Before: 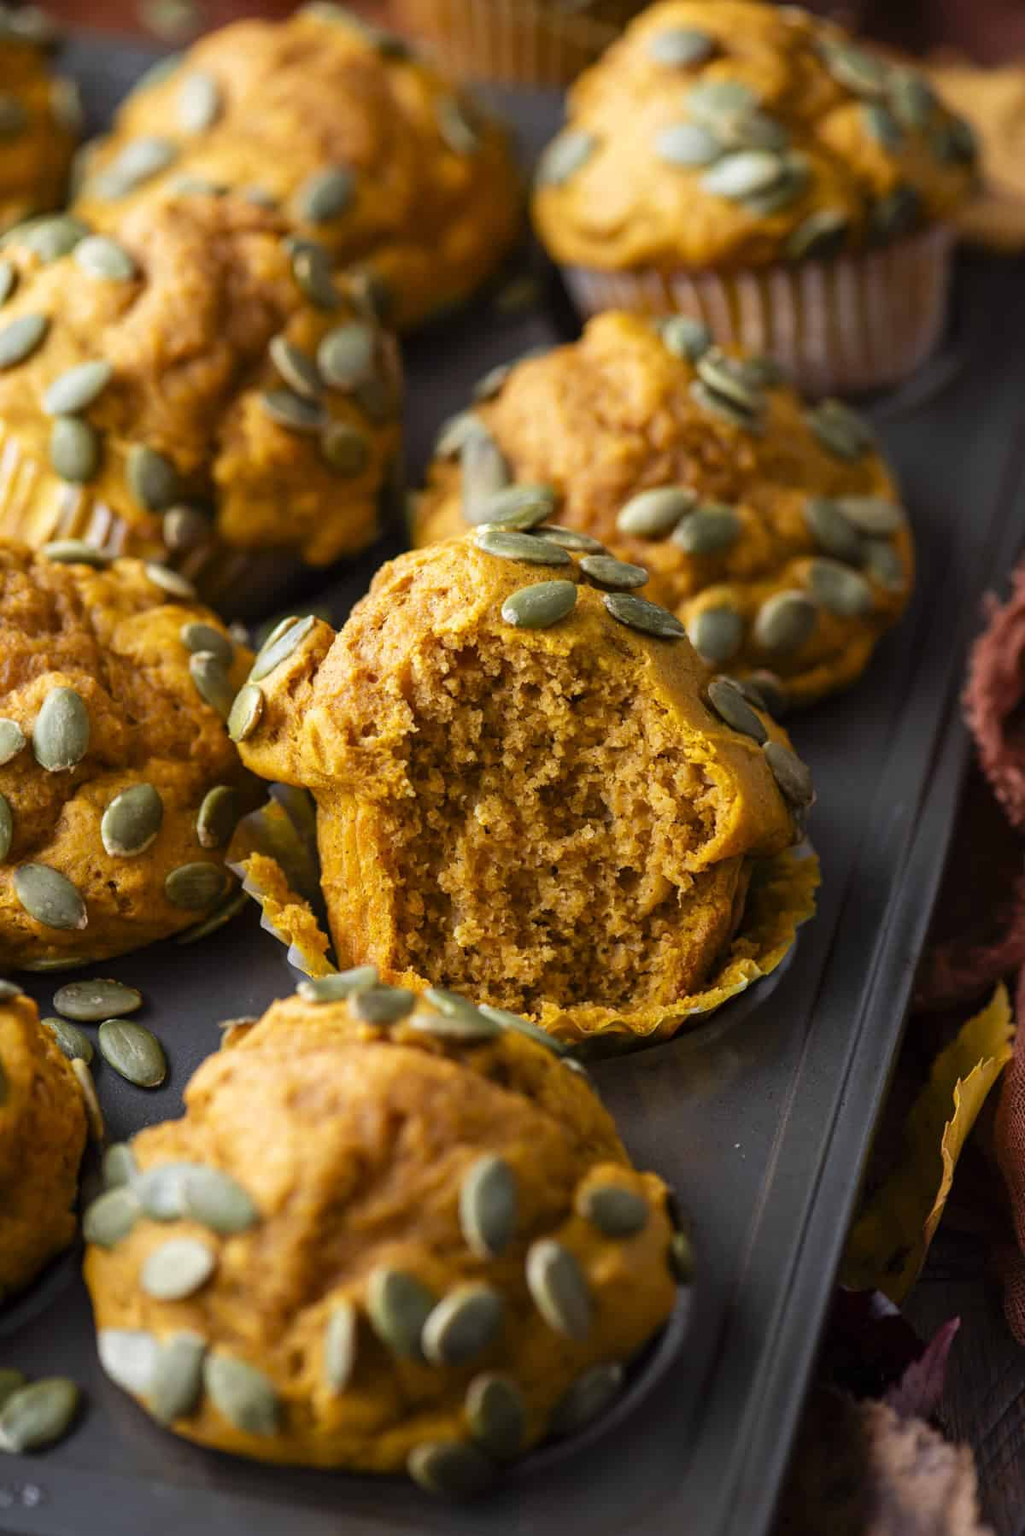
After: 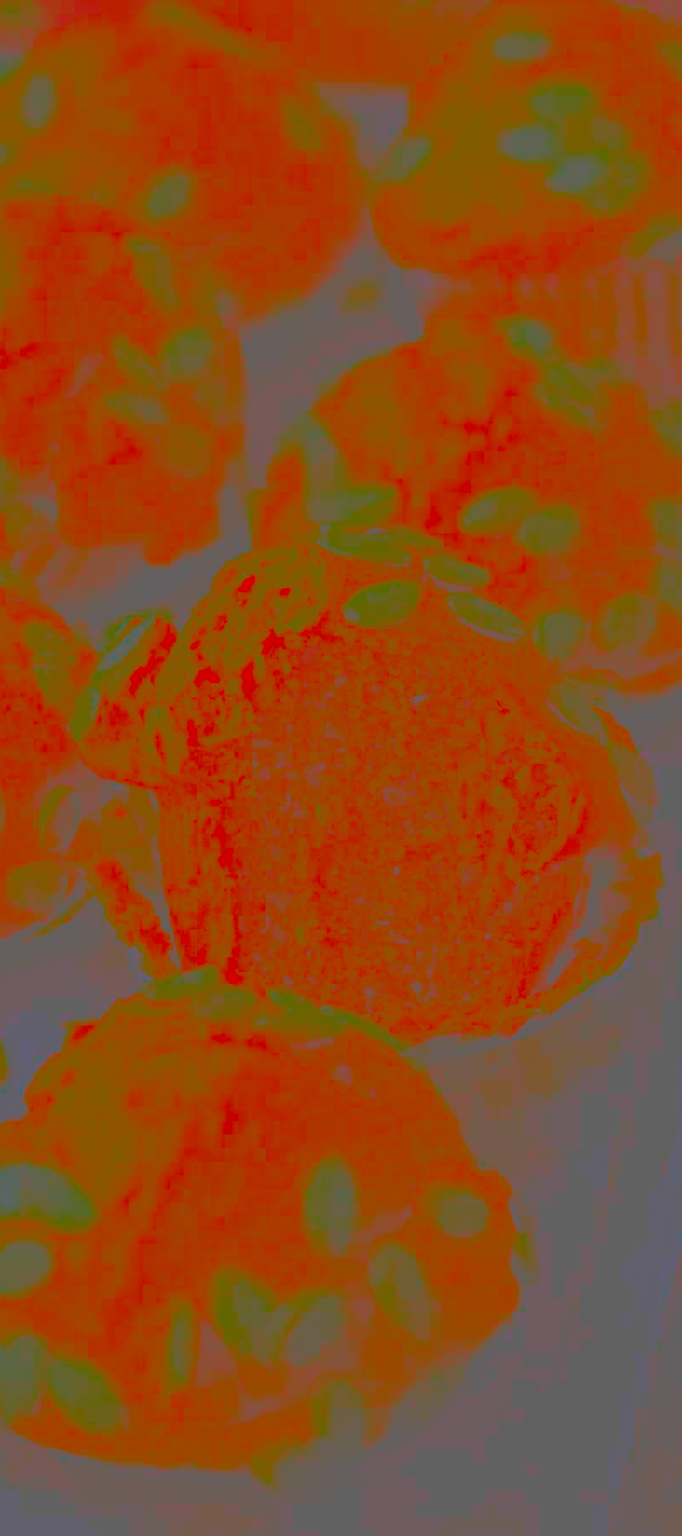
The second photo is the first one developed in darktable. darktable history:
crop: left 15.419%, right 17.914%
shadows and highlights: on, module defaults
contrast equalizer: octaves 7, y [[0.5, 0.542, 0.583, 0.625, 0.667, 0.708], [0.5 ×6], [0.5 ×6], [0 ×6], [0 ×6]]
contrast brightness saturation: contrast -0.99, brightness -0.17, saturation 0.75
